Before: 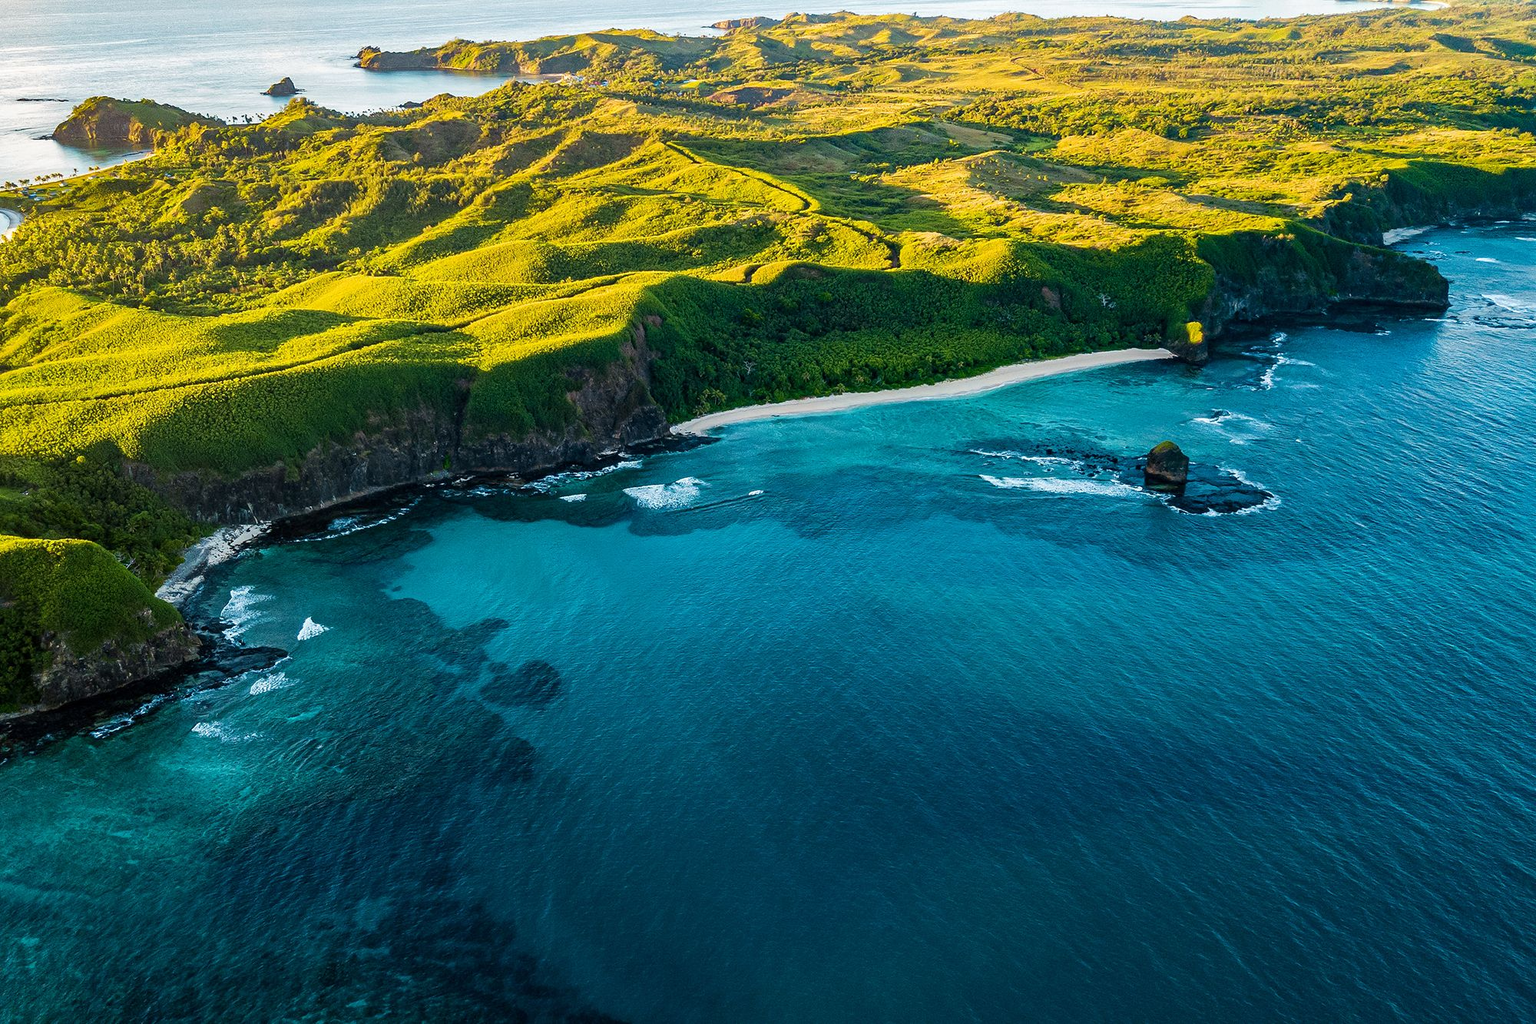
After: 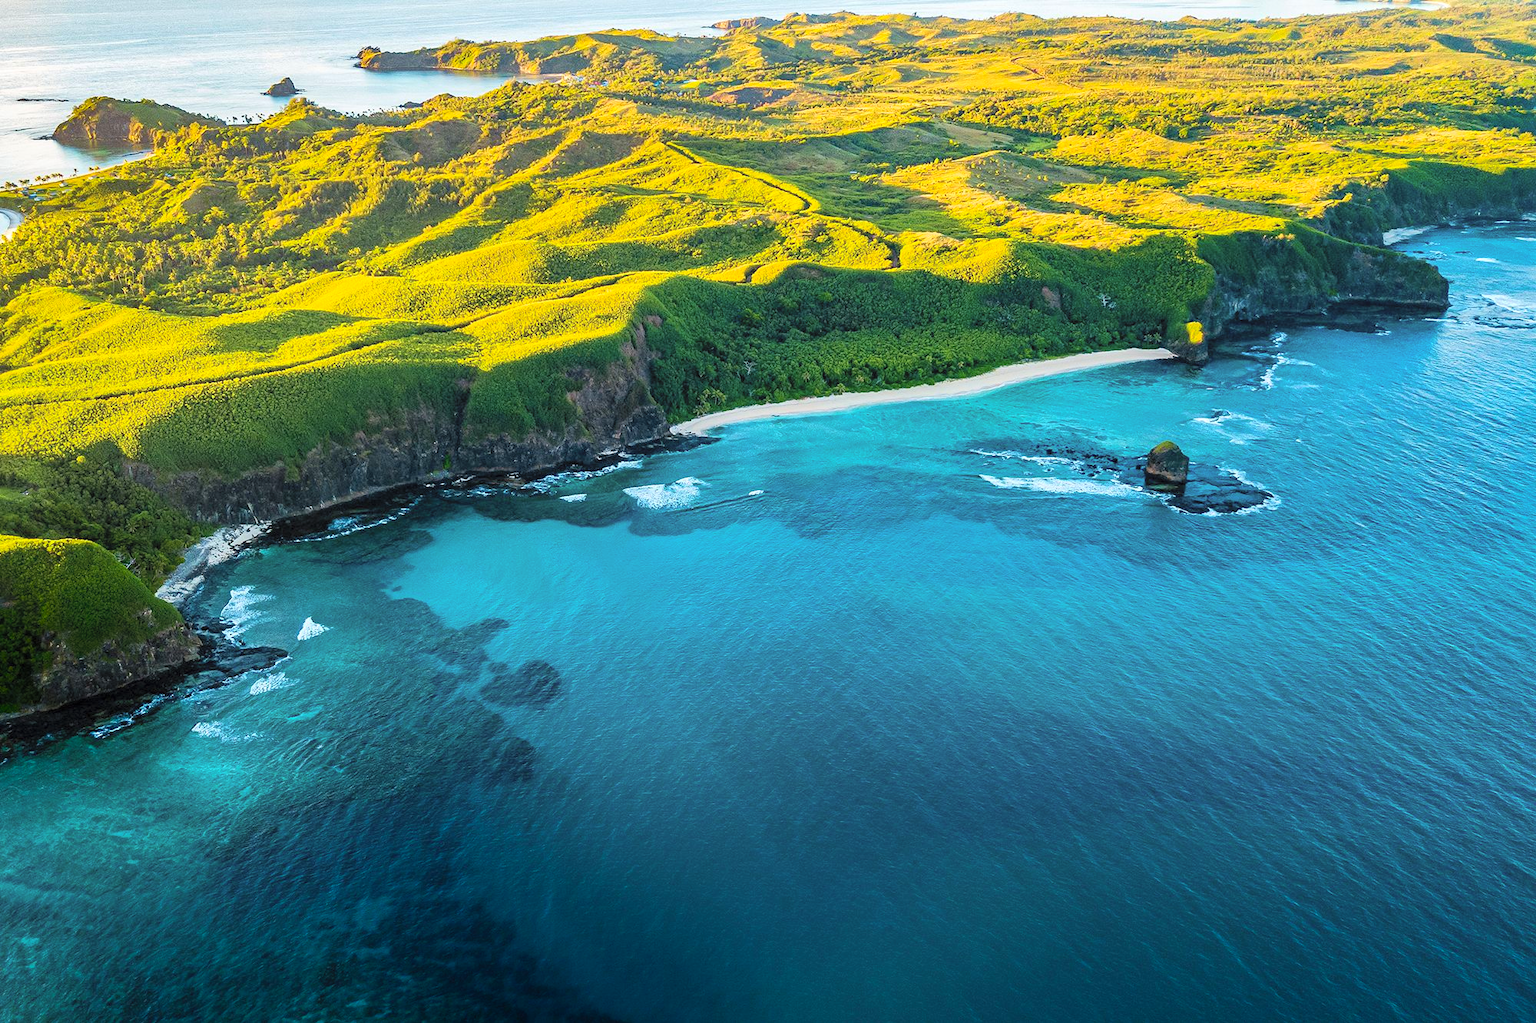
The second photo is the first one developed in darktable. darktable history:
tone equalizer: edges refinement/feathering 500, mask exposure compensation -1.57 EV, preserve details no
contrast brightness saturation: contrast 0.103, brightness 0.317, saturation 0.149
shadows and highlights: shadows -88.87, highlights -35.43, soften with gaussian
